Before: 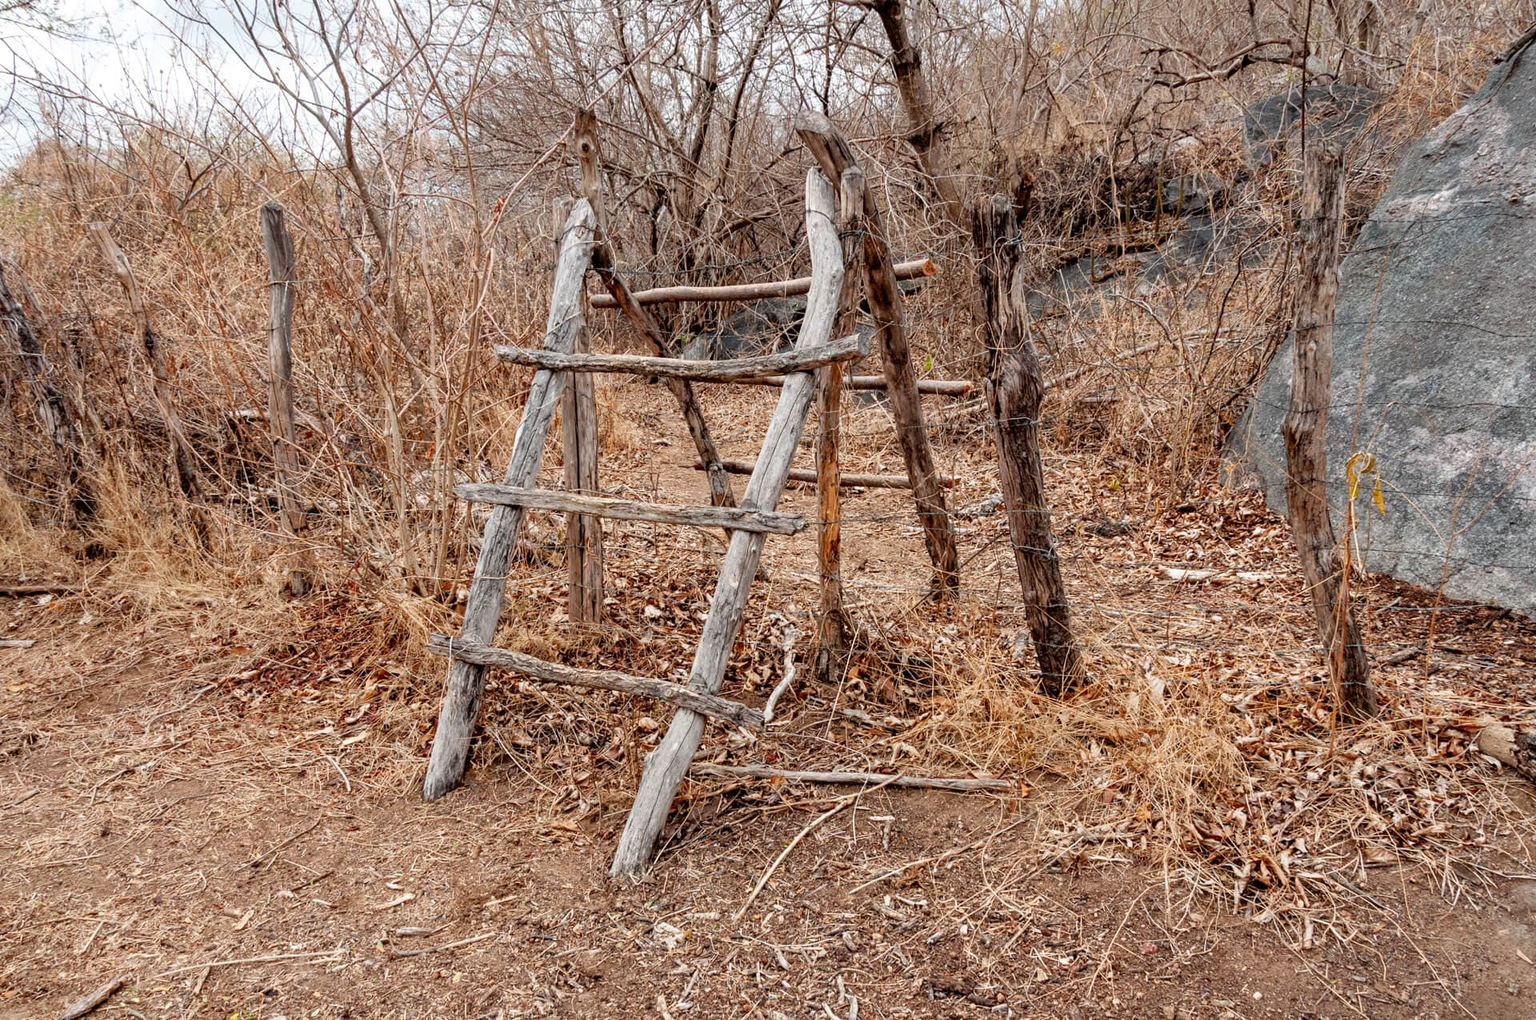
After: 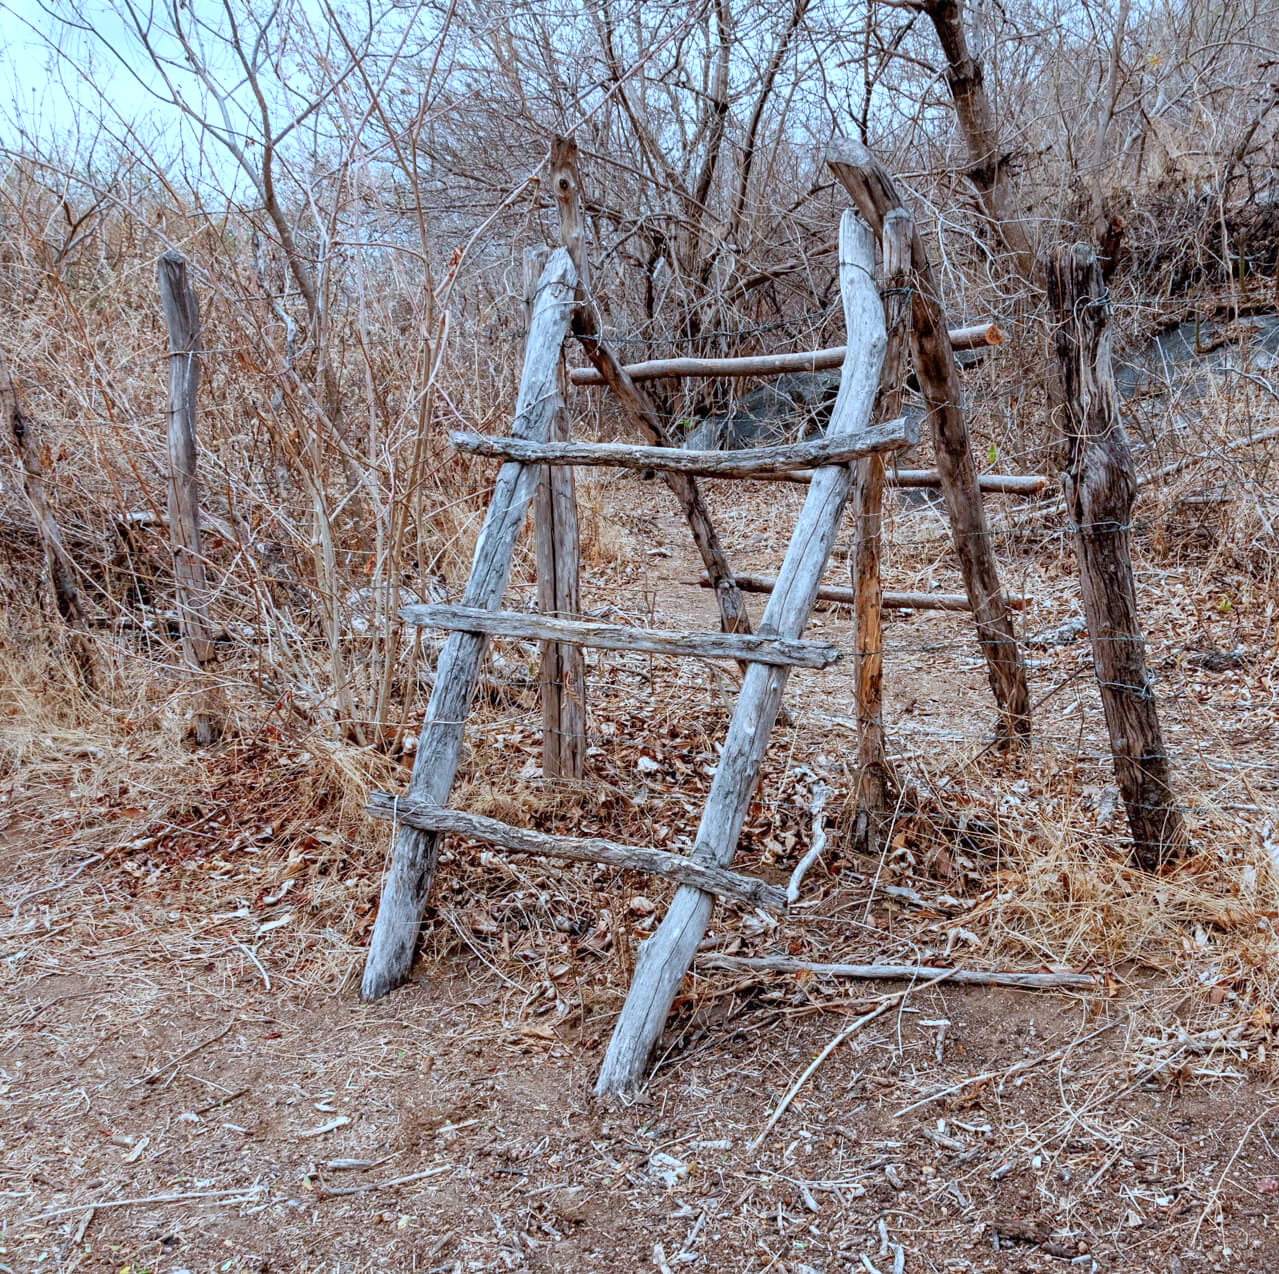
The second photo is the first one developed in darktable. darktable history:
crop and rotate: left 8.786%, right 24.548%
color calibration: x 0.396, y 0.386, temperature 3669 K
